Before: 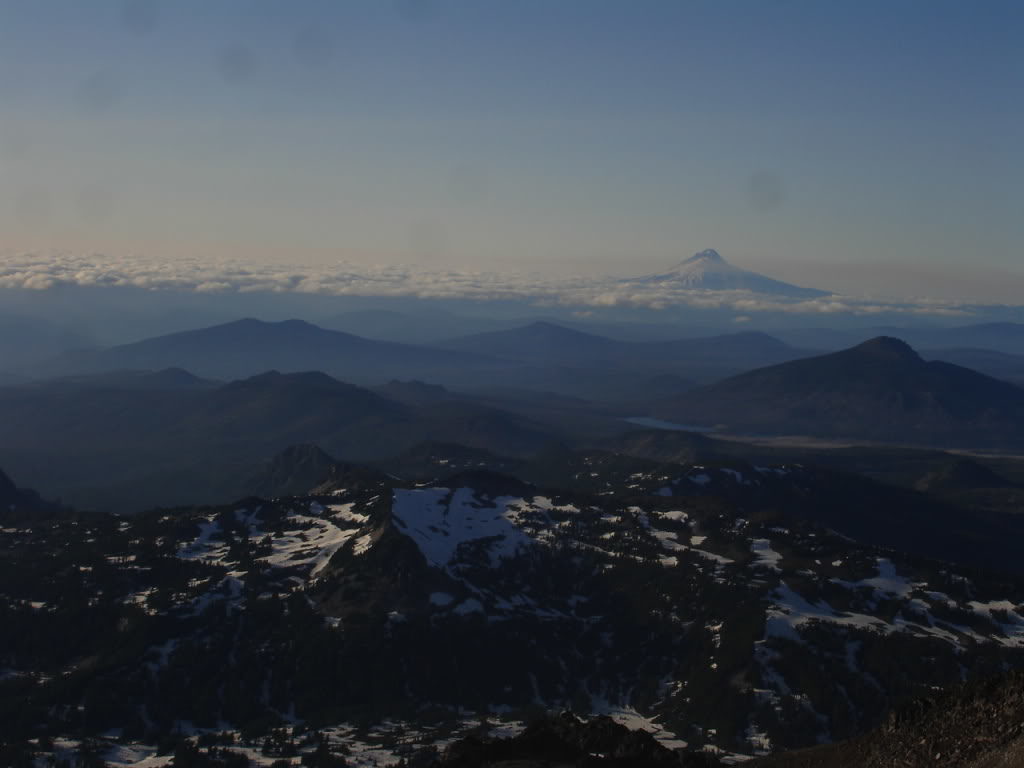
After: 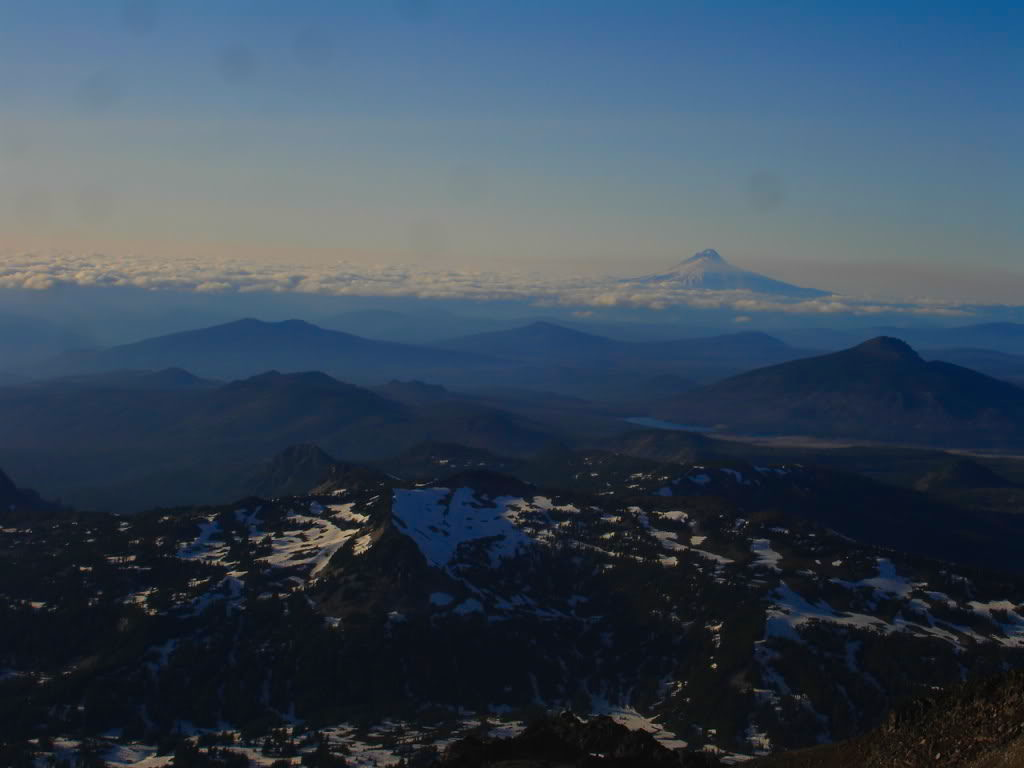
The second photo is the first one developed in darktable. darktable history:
color balance rgb: linear chroma grading › shadows 10.283%, linear chroma grading › highlights 10.705%, linear chroma grading › global chroma 15.153%, linear chroma grading › mid-tones 14.588%, perceptual saturation grading › global saturation 25.841%
